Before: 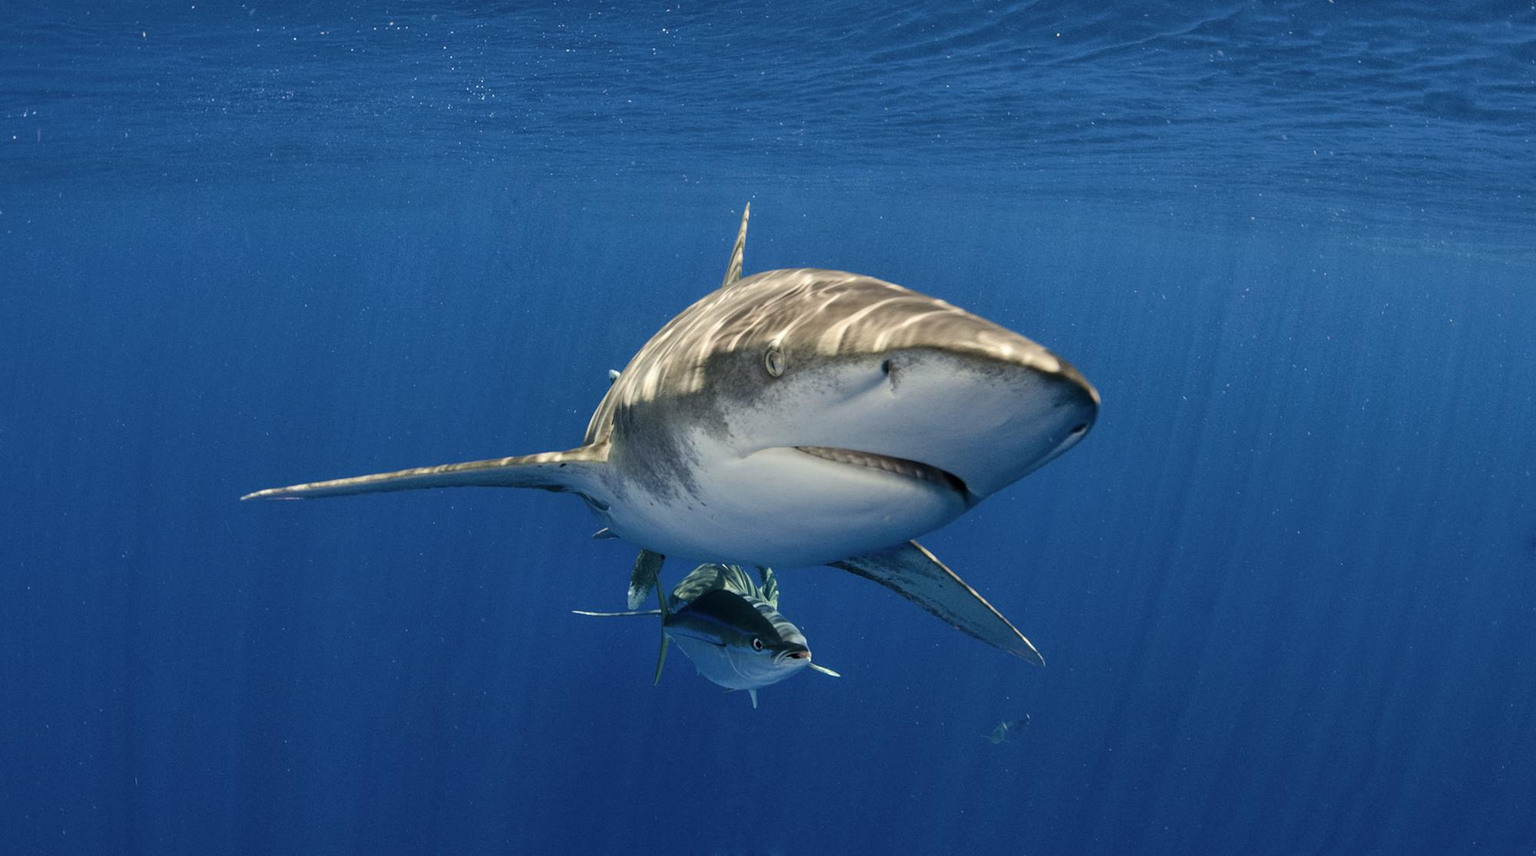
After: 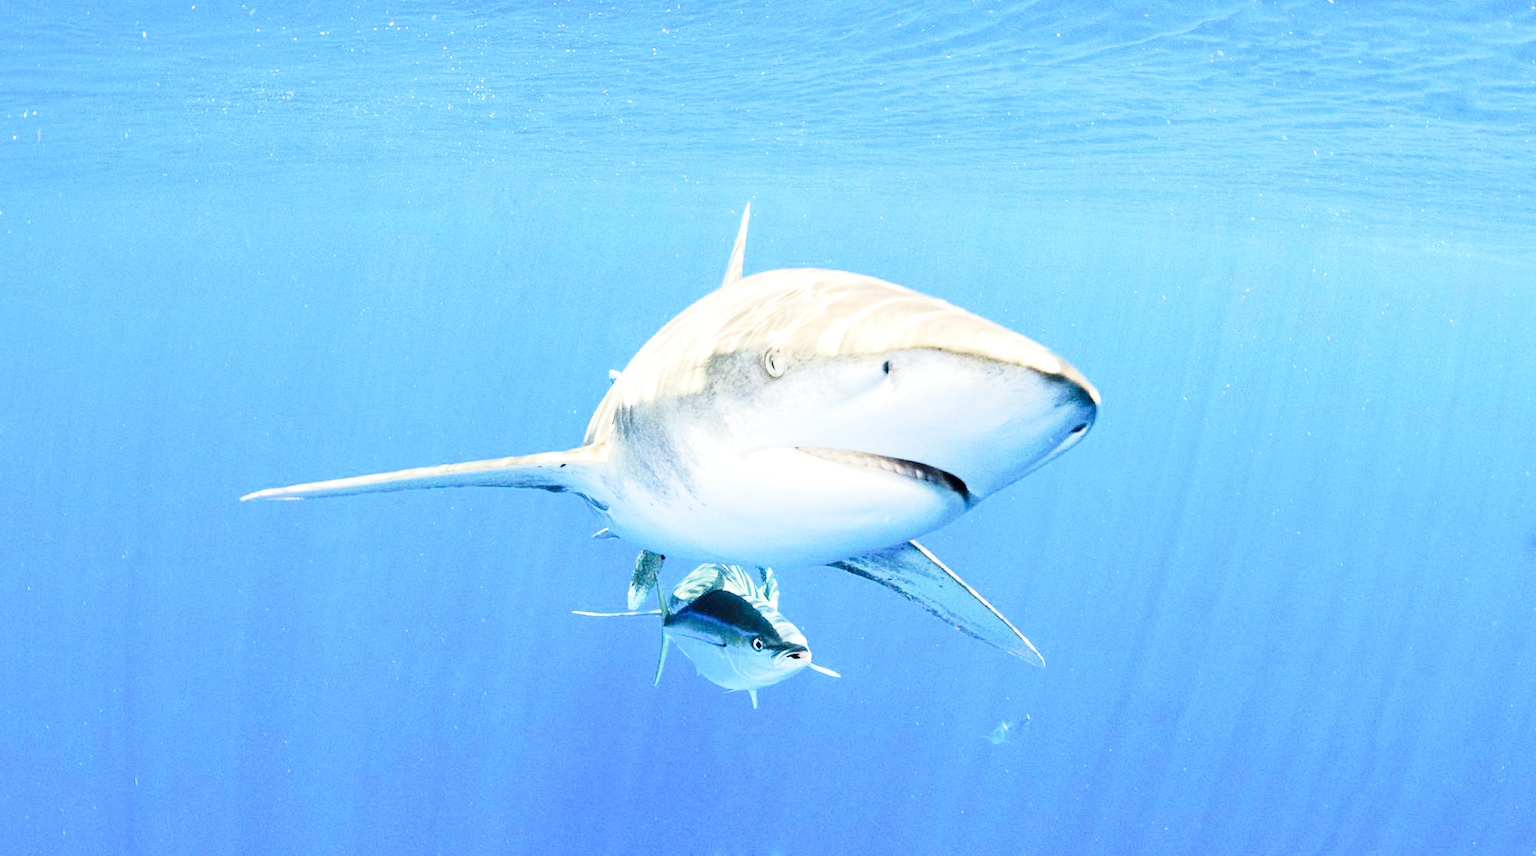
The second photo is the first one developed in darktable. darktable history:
tone equalizer: -7 EV 0.142 EV, -6 EV 0.606 EV, -5 EV 1.18 EV, -4 EV 1.34 EV, -3 EV 1.18 EV, -2 EV 0.6 EV, -1 EV 0.156 EV, edges refinement/feathering 500, mask exposure compensation -1.57 EV, preserve details no
exposure: exposure 1.243 EV, compensate exposure bias true, compensate highlight preservation false
base curve: curves: ch0 [(0, 0) (0.028, 0.03) (0.121, 0.232) (0.46, 0.748) (0.859, 0.968) (1, 1)], preserve colors none
